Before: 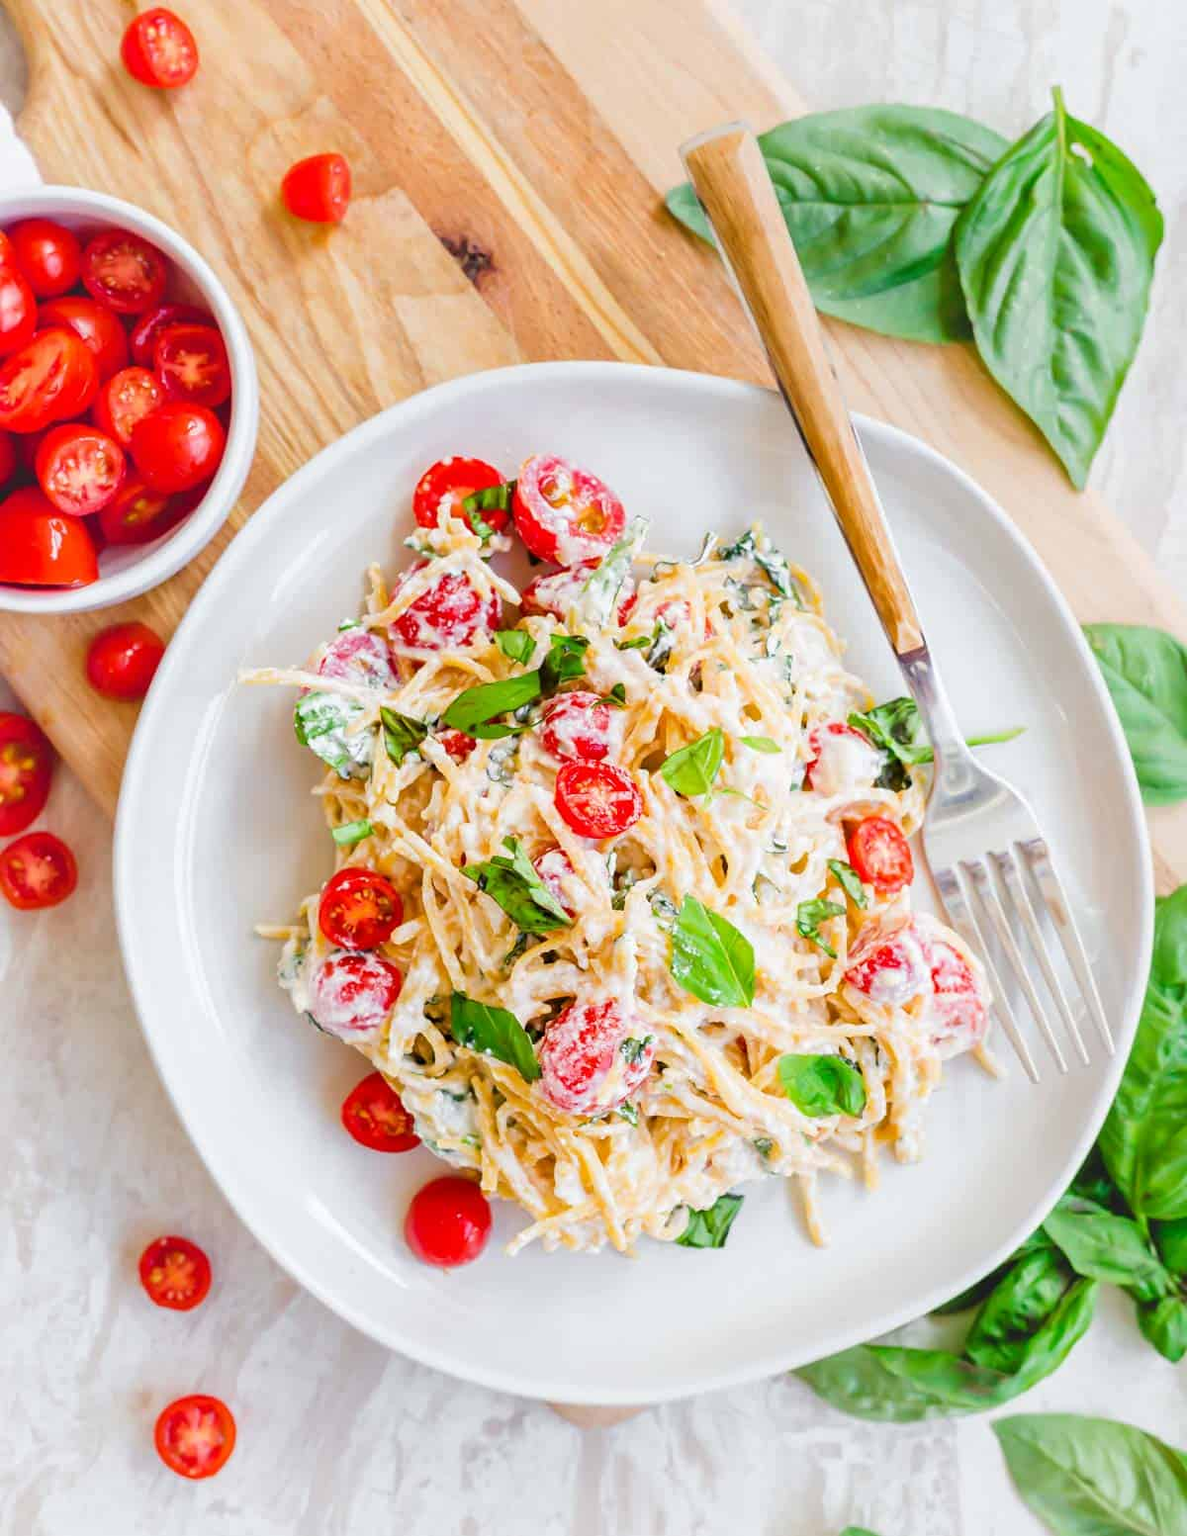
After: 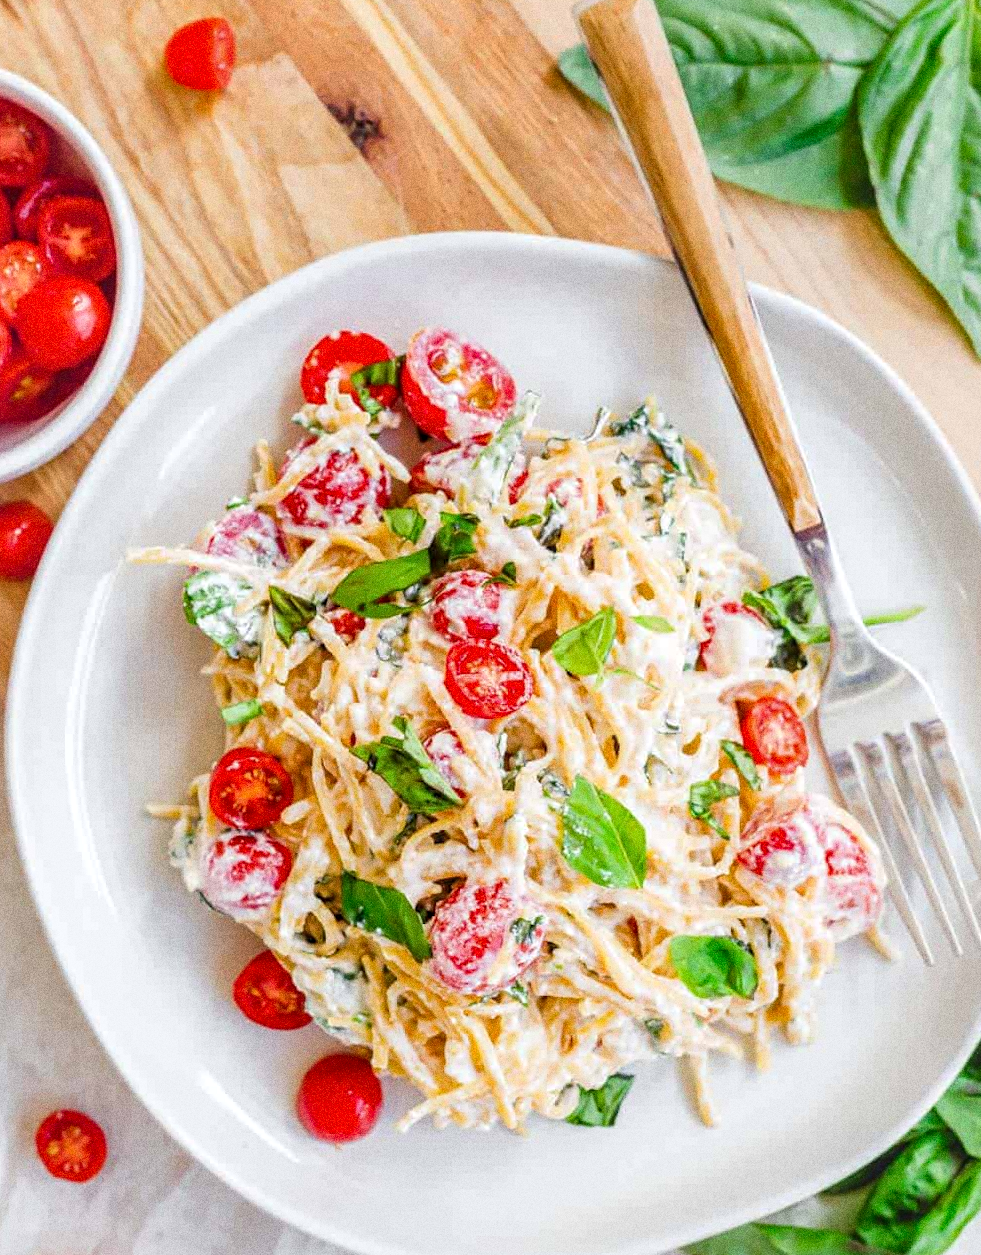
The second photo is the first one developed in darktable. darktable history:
local contrast: on, module defaults
rotate and perspective: lens shift (vertical) 0.048, lens shift (horizontal) -0.024, automatic cropping off
crop and rotate: left 10.071%, top 10.071%, right 10.02%, bottom 10.02%
grain: coarseness 0.09 ISO, strength 40%
